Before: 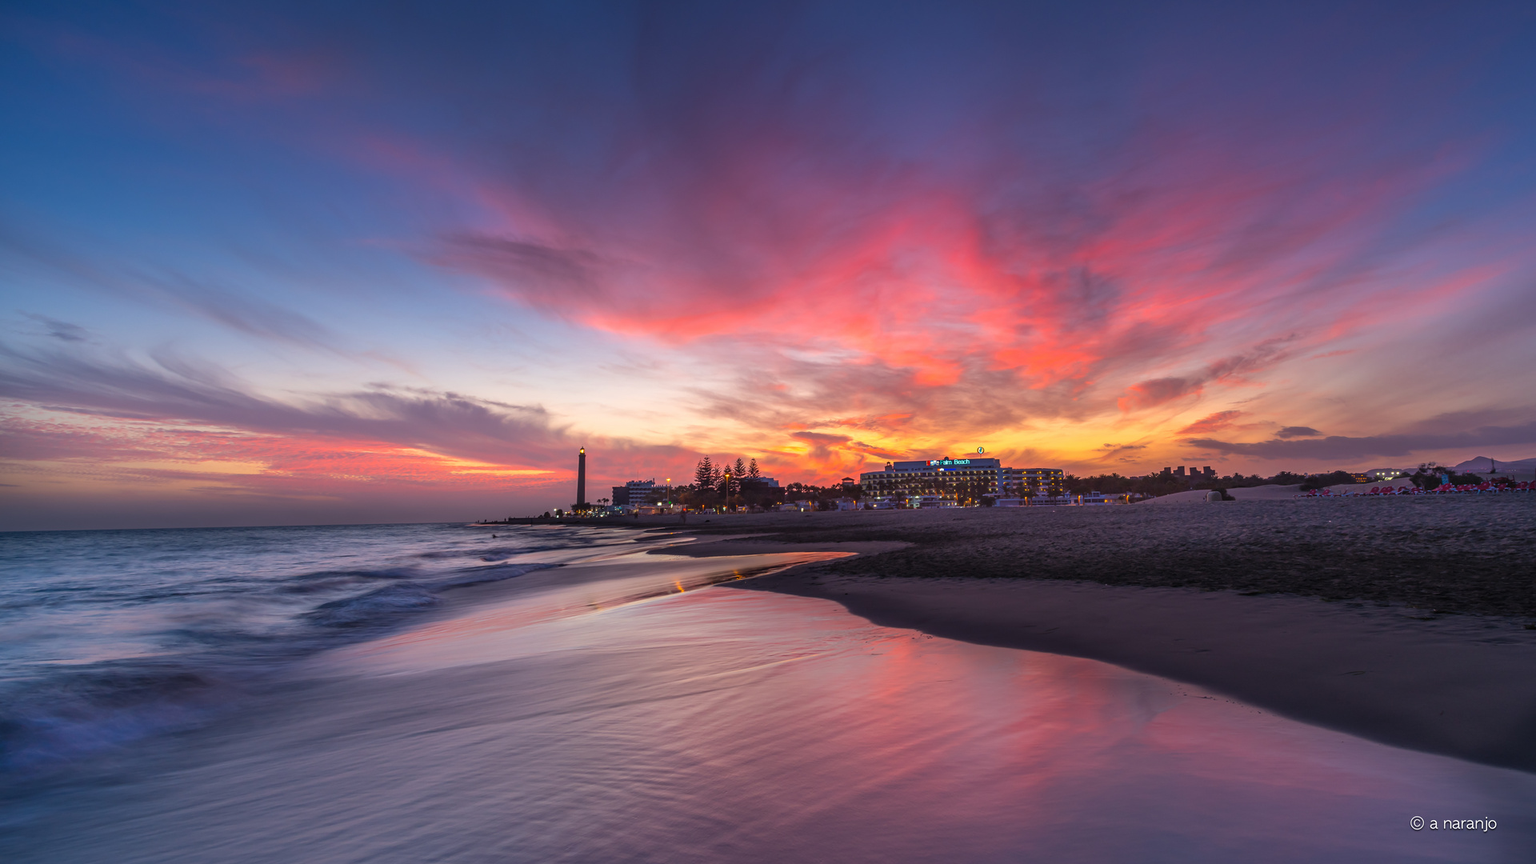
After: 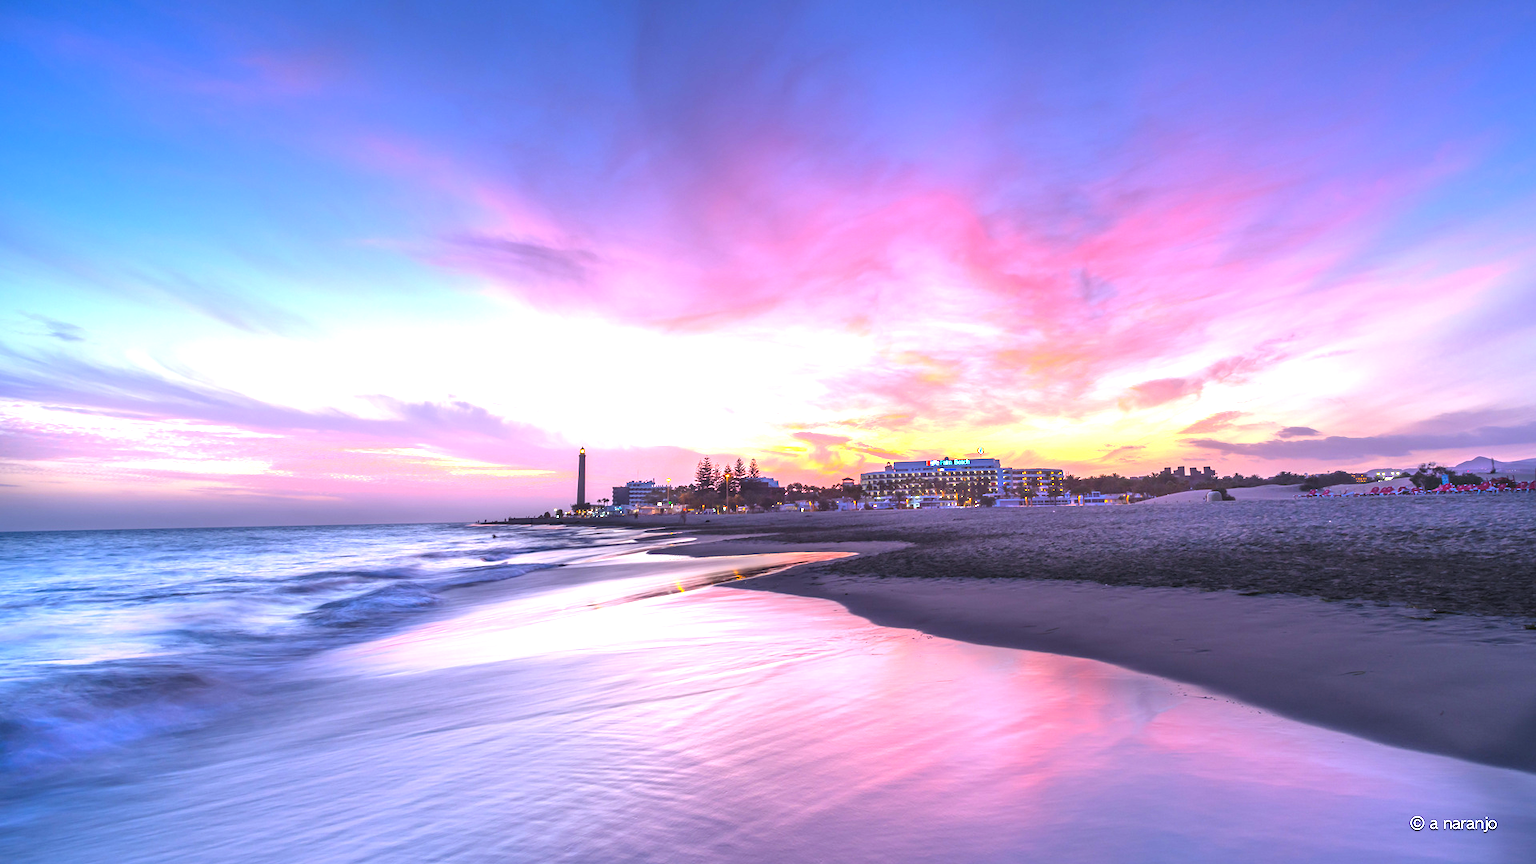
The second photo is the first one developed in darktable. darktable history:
white balance: red 0.948, green 1.02, blue 1.176
exposure: black level correction 0, exposure 1.1 EV, compensate exposure bias true, compensate highlight preservation false
